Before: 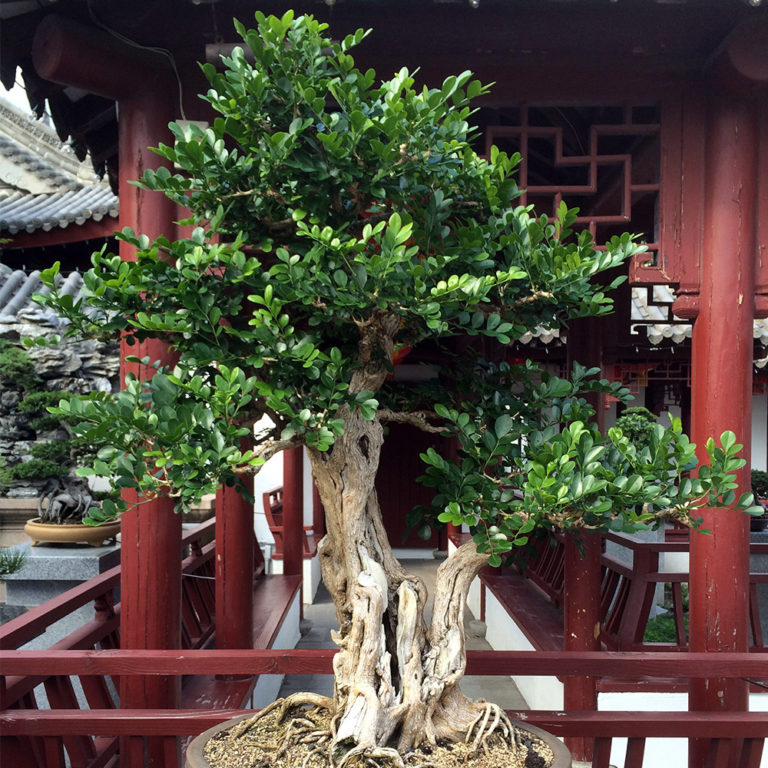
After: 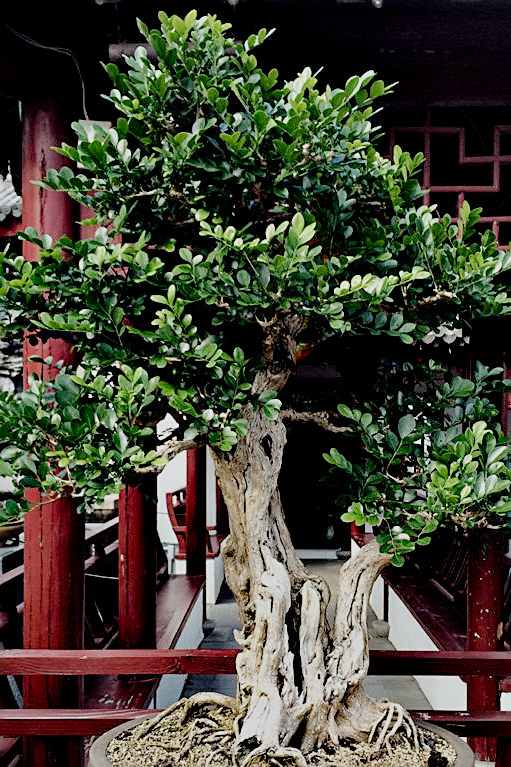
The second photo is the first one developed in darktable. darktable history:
crop and rotate: left 12.673%, right 20.66%
sharpen: on, module defaults
filmic rgb: middle gray luminance 18%, black relative exposure -7.5 EV, white relative exposure 8.5 EV, threshold 6 EV, target black luminance 0%, hardness 2.23, latitude 18.37%, contrast 0.878, highlights saturation mix 5%, shadows ↔ highlights balance 10.15%, add noise in highlights 0, preserve chrominance no, color science v3 (2019), use custom middle-gray values true, iterations of high-quality reconstruction 0, contrast in highlights soft, enable highlight reconstruction true
contrast equalizer: octaves 7, y [[0.6 ×6], [0.55 ×6], [0 ×6], [0 ×6], [0 ×6]]
